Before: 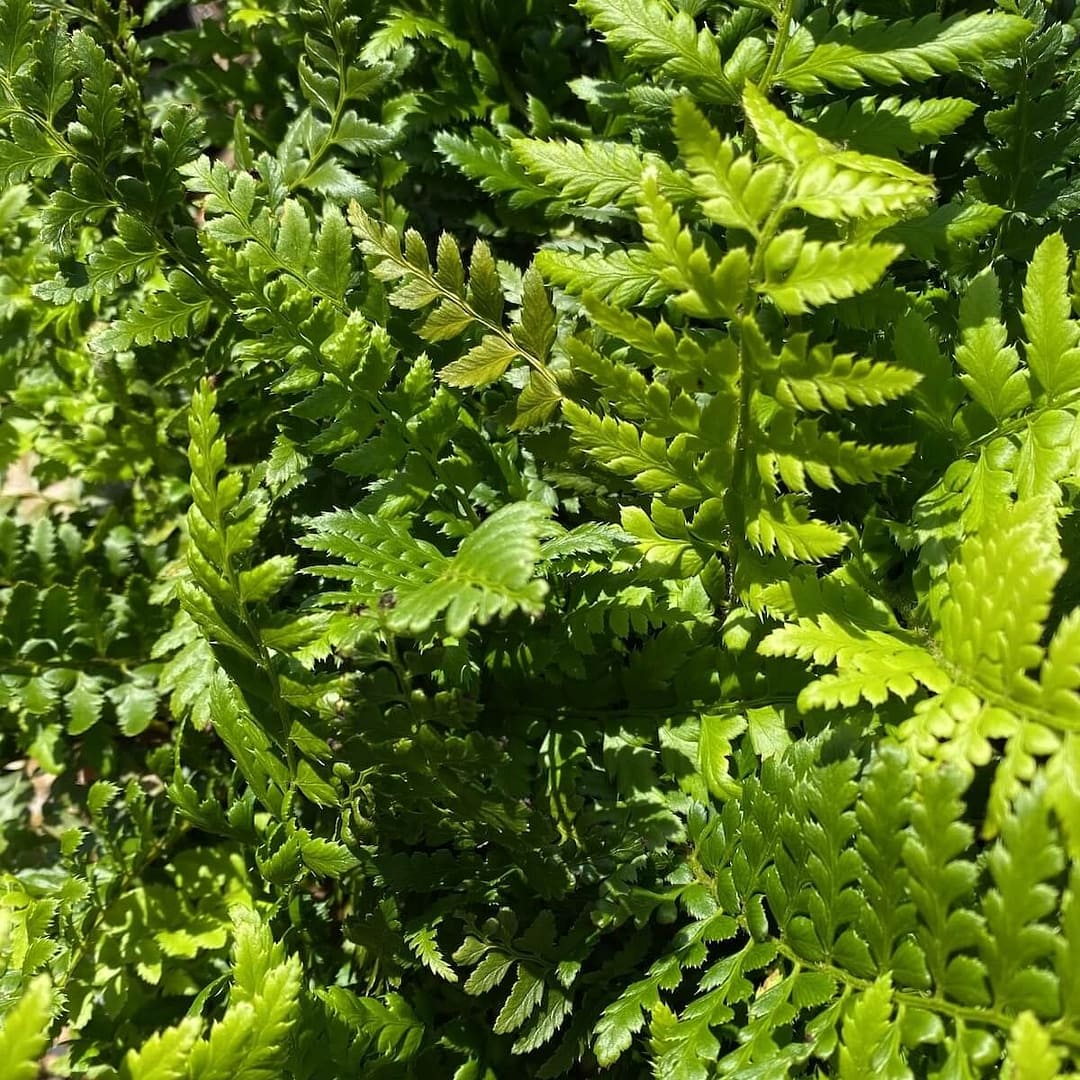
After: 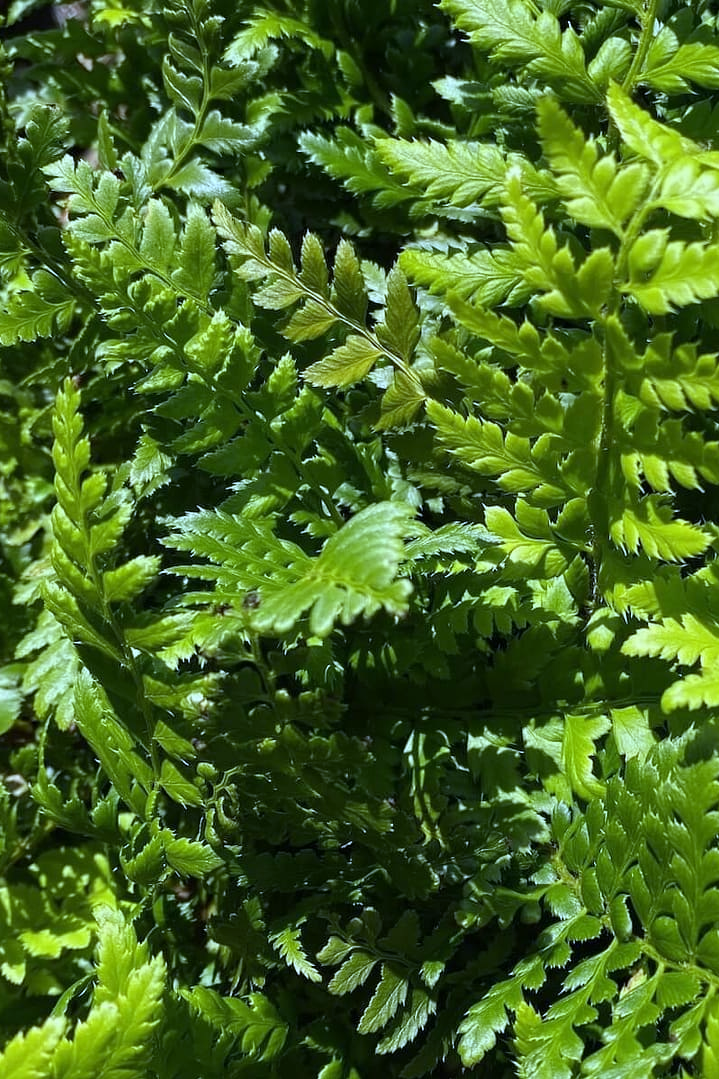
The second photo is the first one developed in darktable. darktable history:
white balance: red 0.871, blue 1.249
crop and rotate: left 12.648%, right 20.685%
